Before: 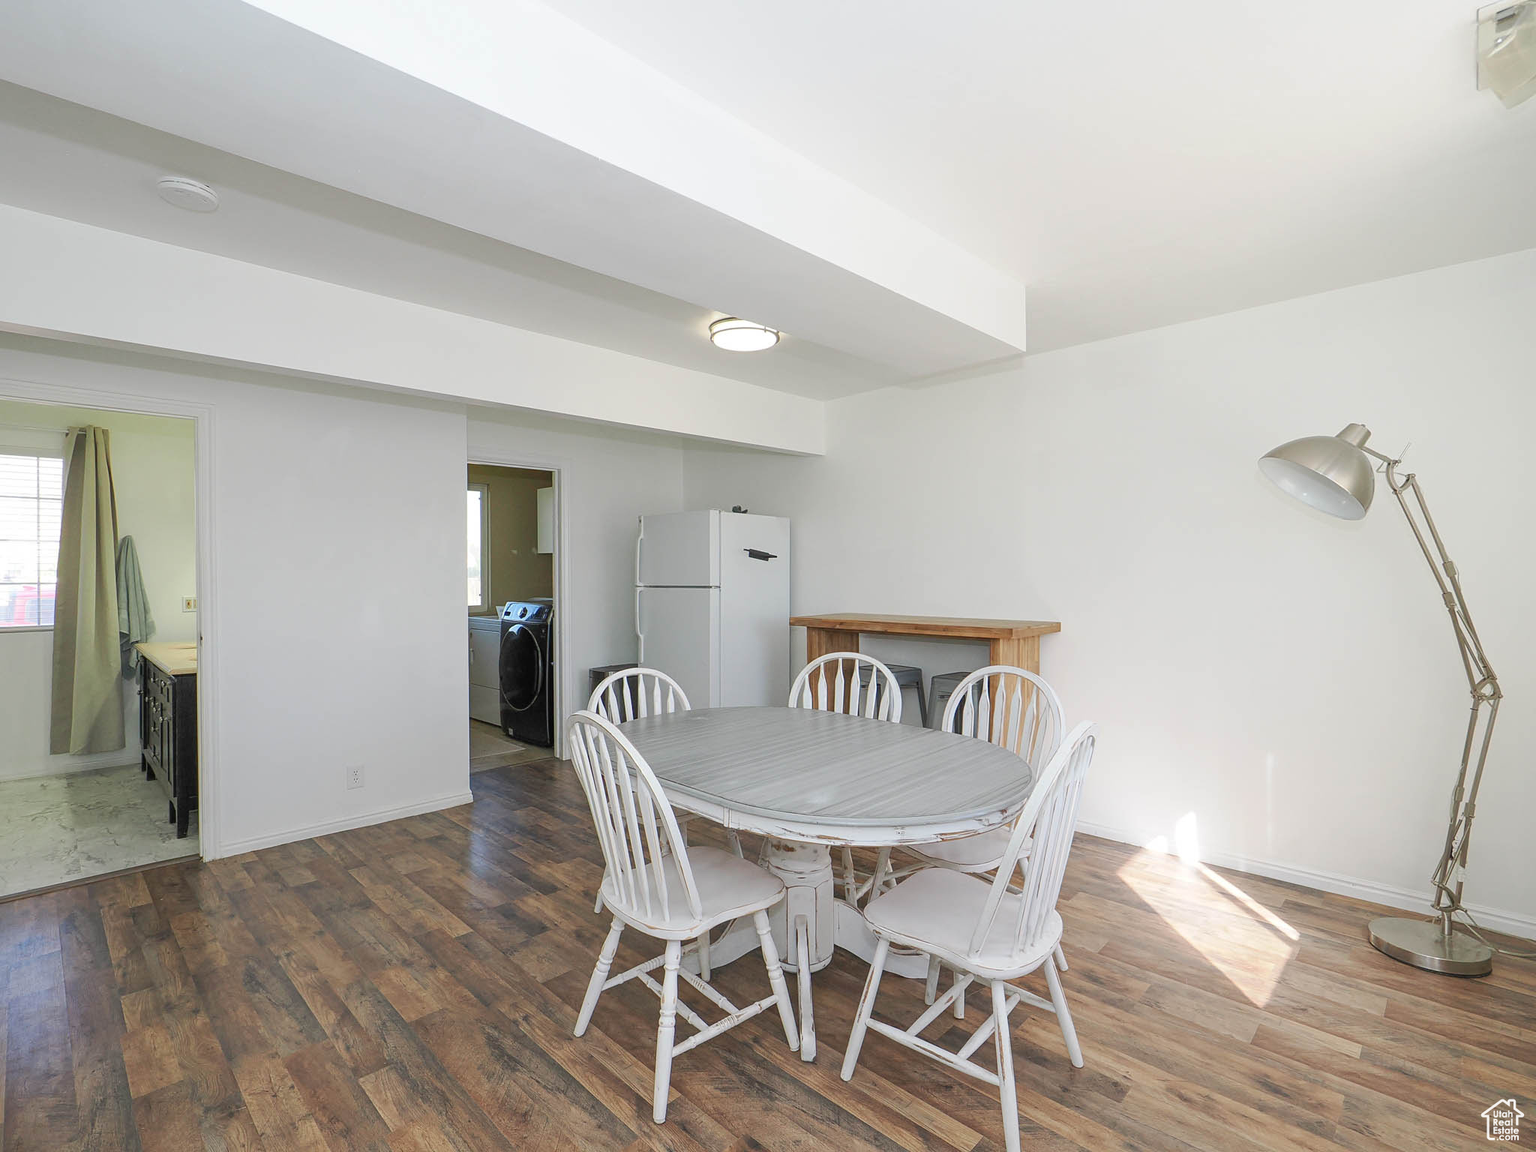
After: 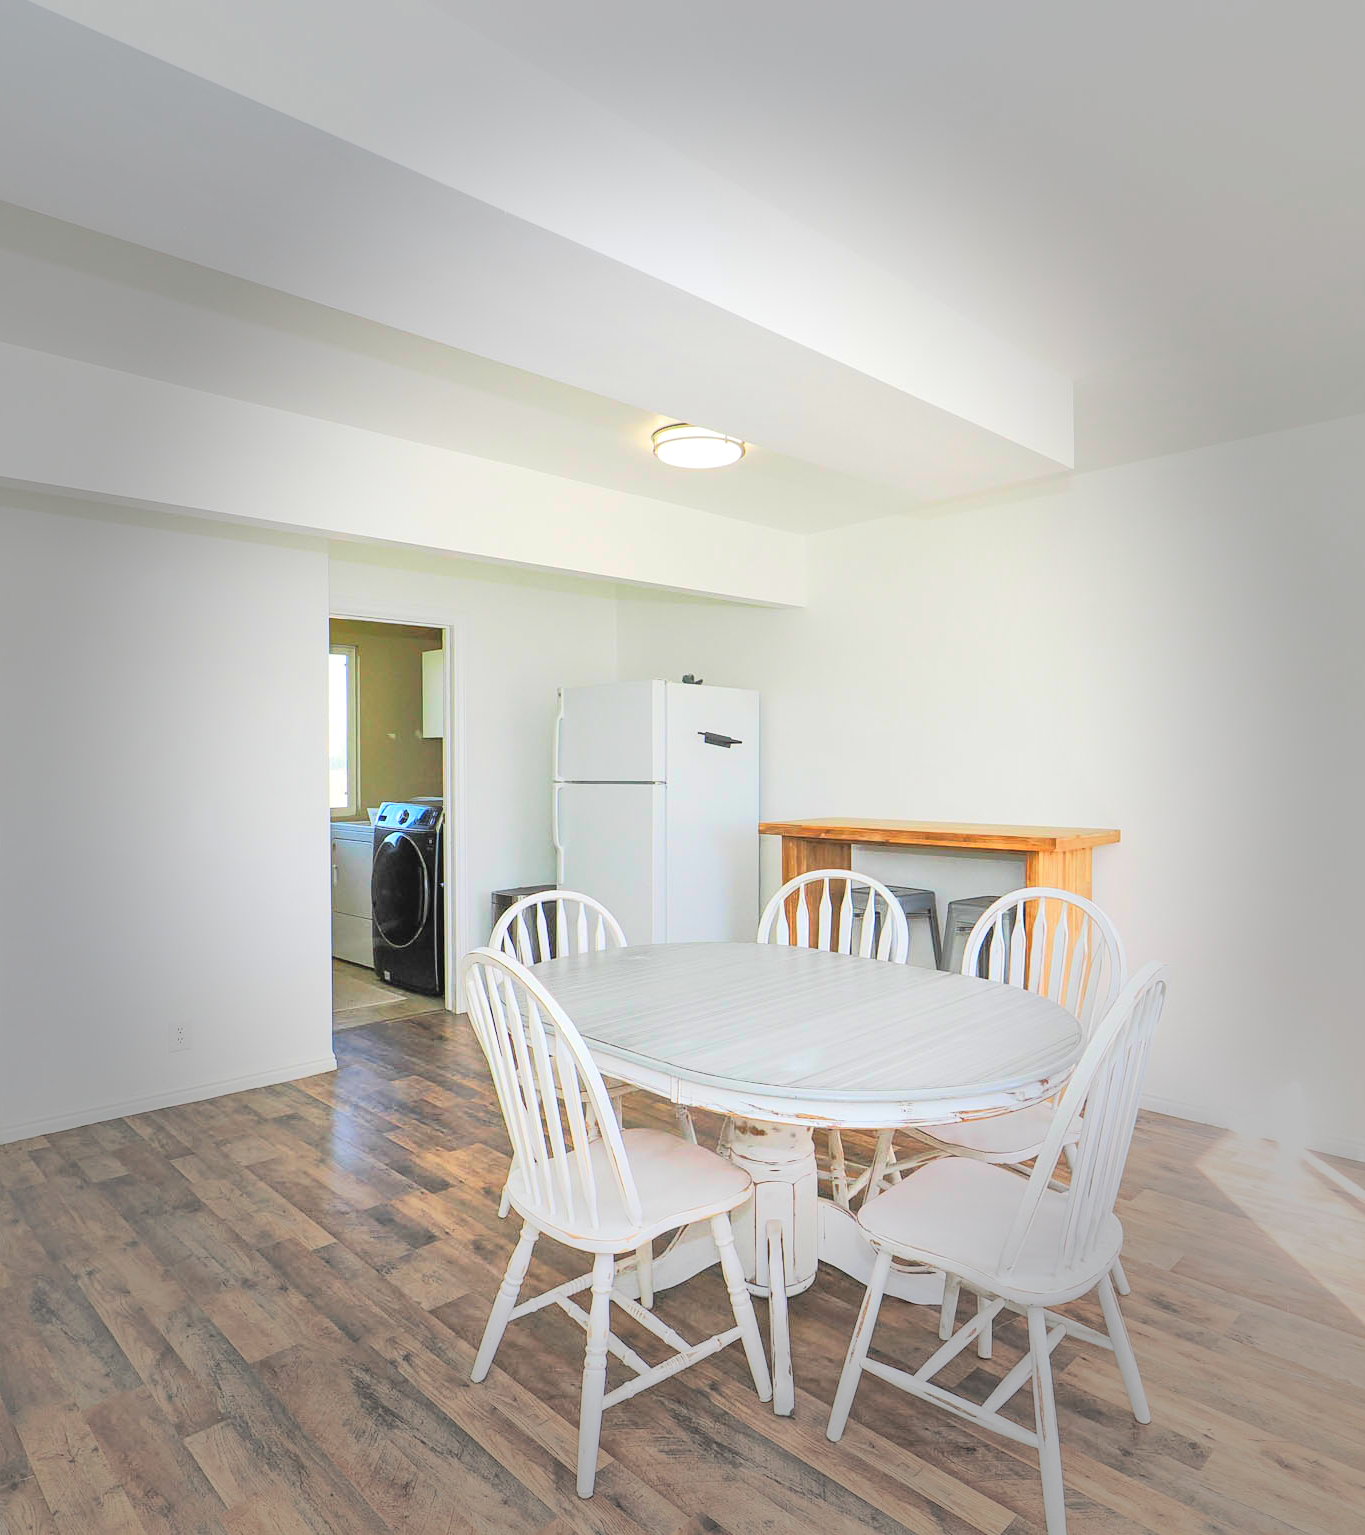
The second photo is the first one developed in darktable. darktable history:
shadows and highlights: highlights color adjustment 49.12%
vignetting: fall-off start 47.97%, automatic ratio true, width/height ratio 1.284, dithering 8-bit output
contrast brightness saturation: contrast 0.201, brightness 0.169, saturation 0.22
tone equalizer: -7 EV 0.15 EV, -6 EV 0.561 EV, -5 EV 1.14 EV, -4 EV 1.34 EV, -3 EV 1.14 EV, -2 EV 0.6 EV, -1 EV 0.158 EV, edges refinement/feathering 500, mask exposure compensation -1.57 EV, preserve details no
crop and rotate: left 14.392%, right 18.935%
